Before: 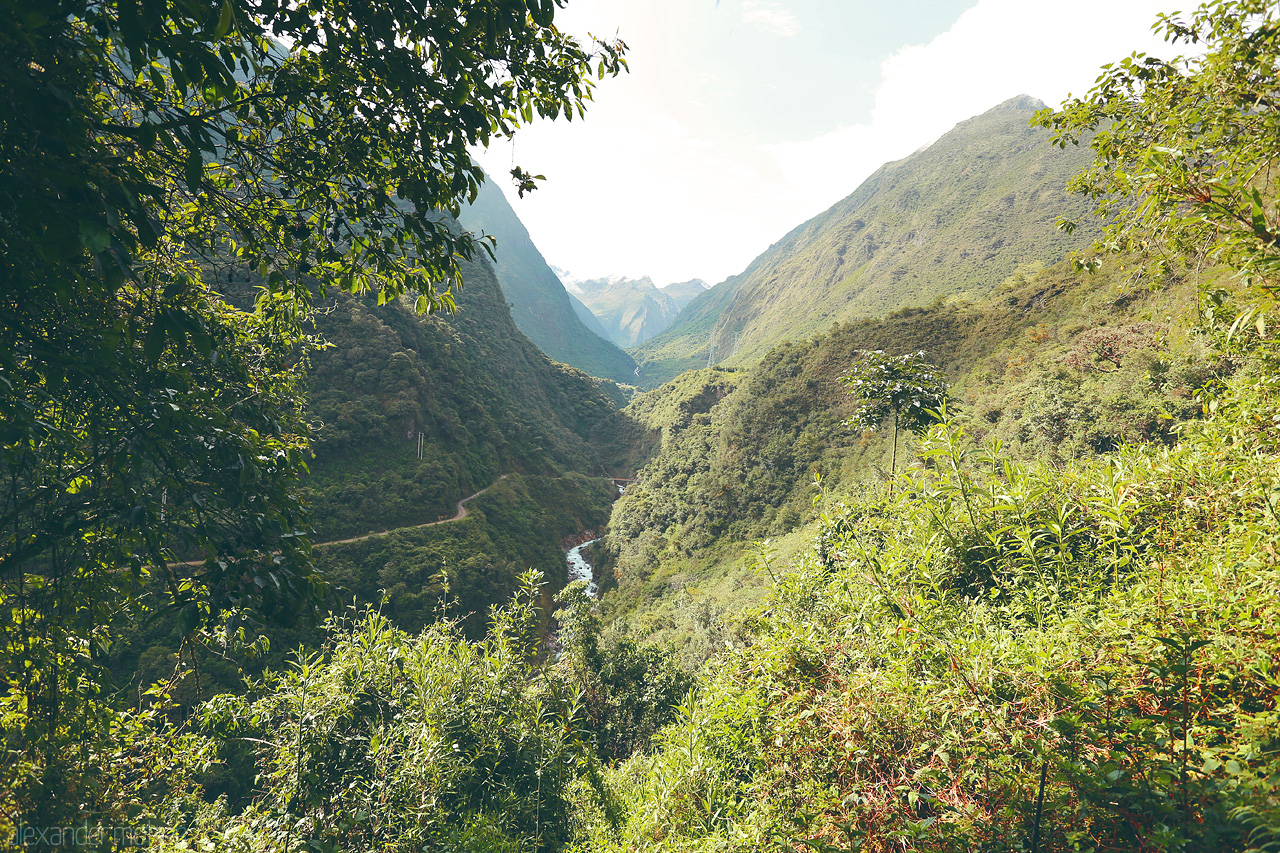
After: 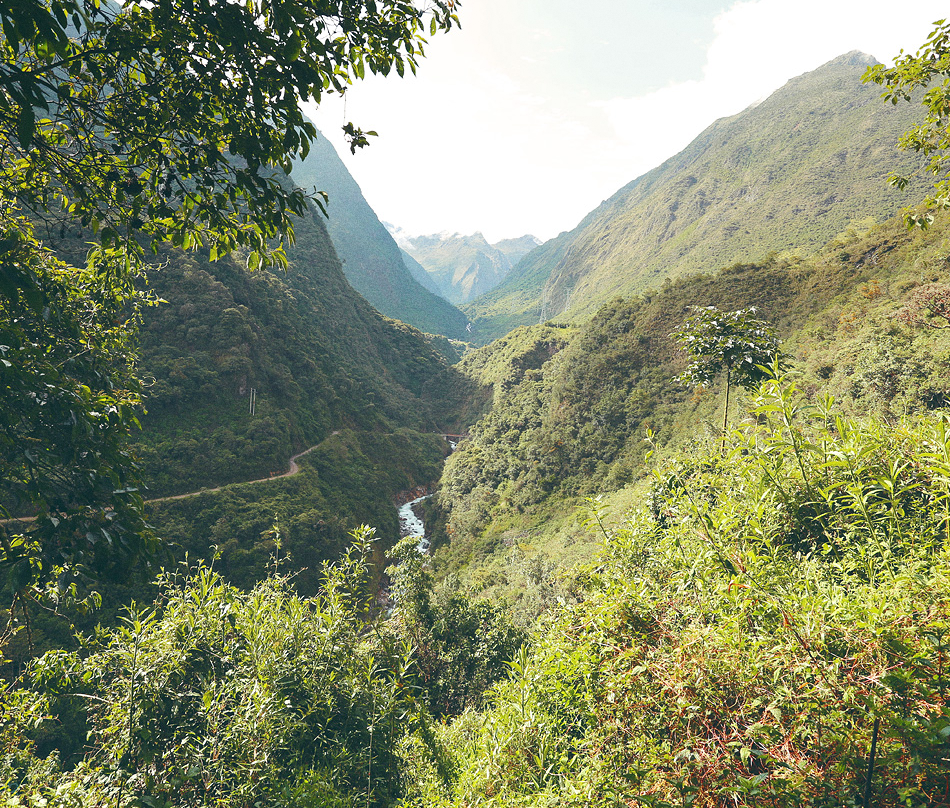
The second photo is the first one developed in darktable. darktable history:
tone equalizer: on, module defaults
grain: coarseness 0.09 ISO
crop and rotate: left 13.15%, top 5.251%, right 12.609%
